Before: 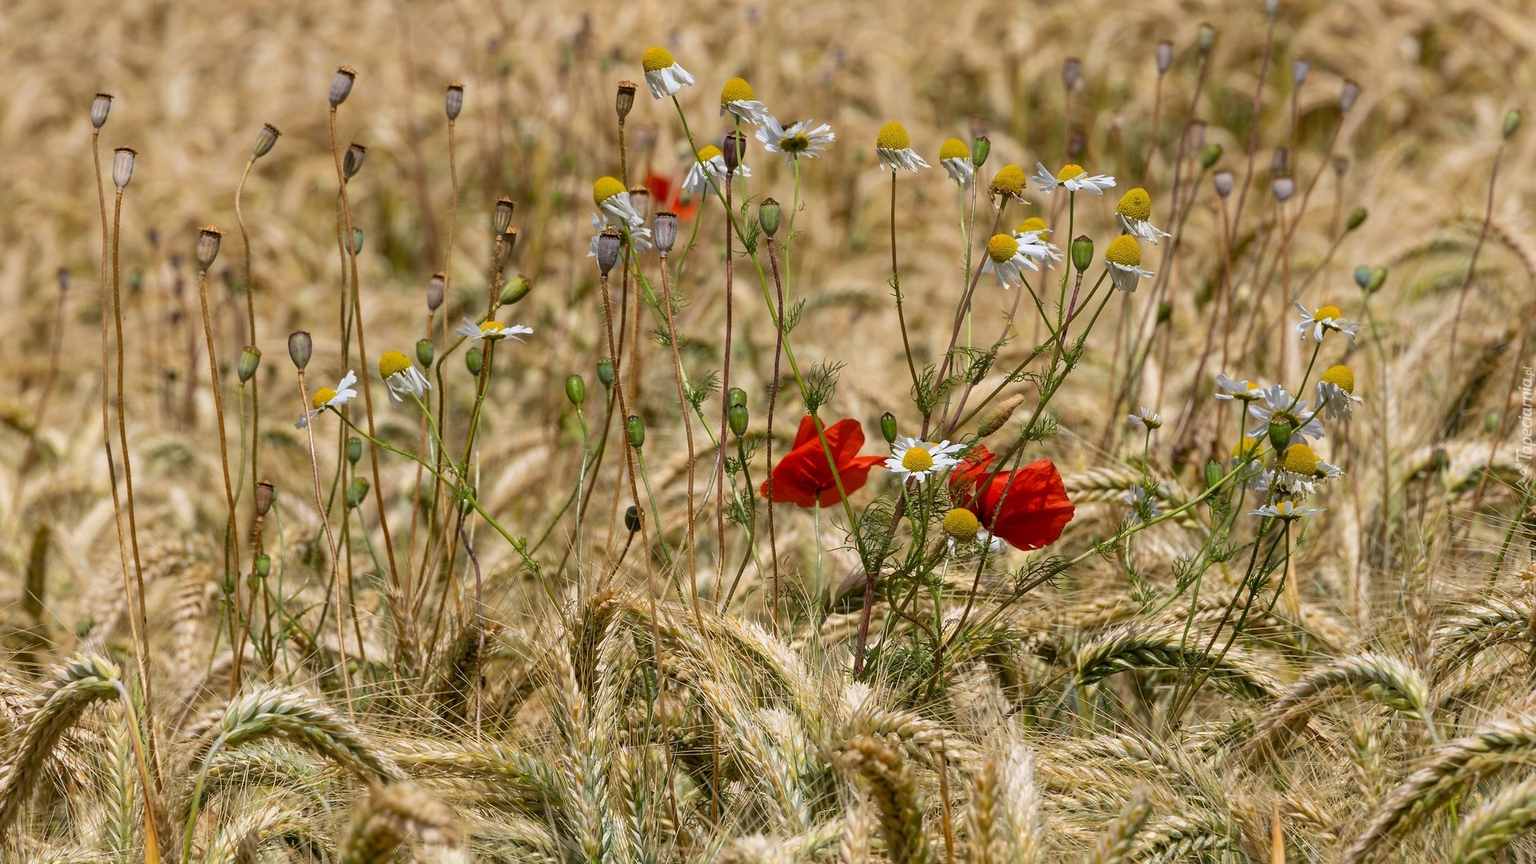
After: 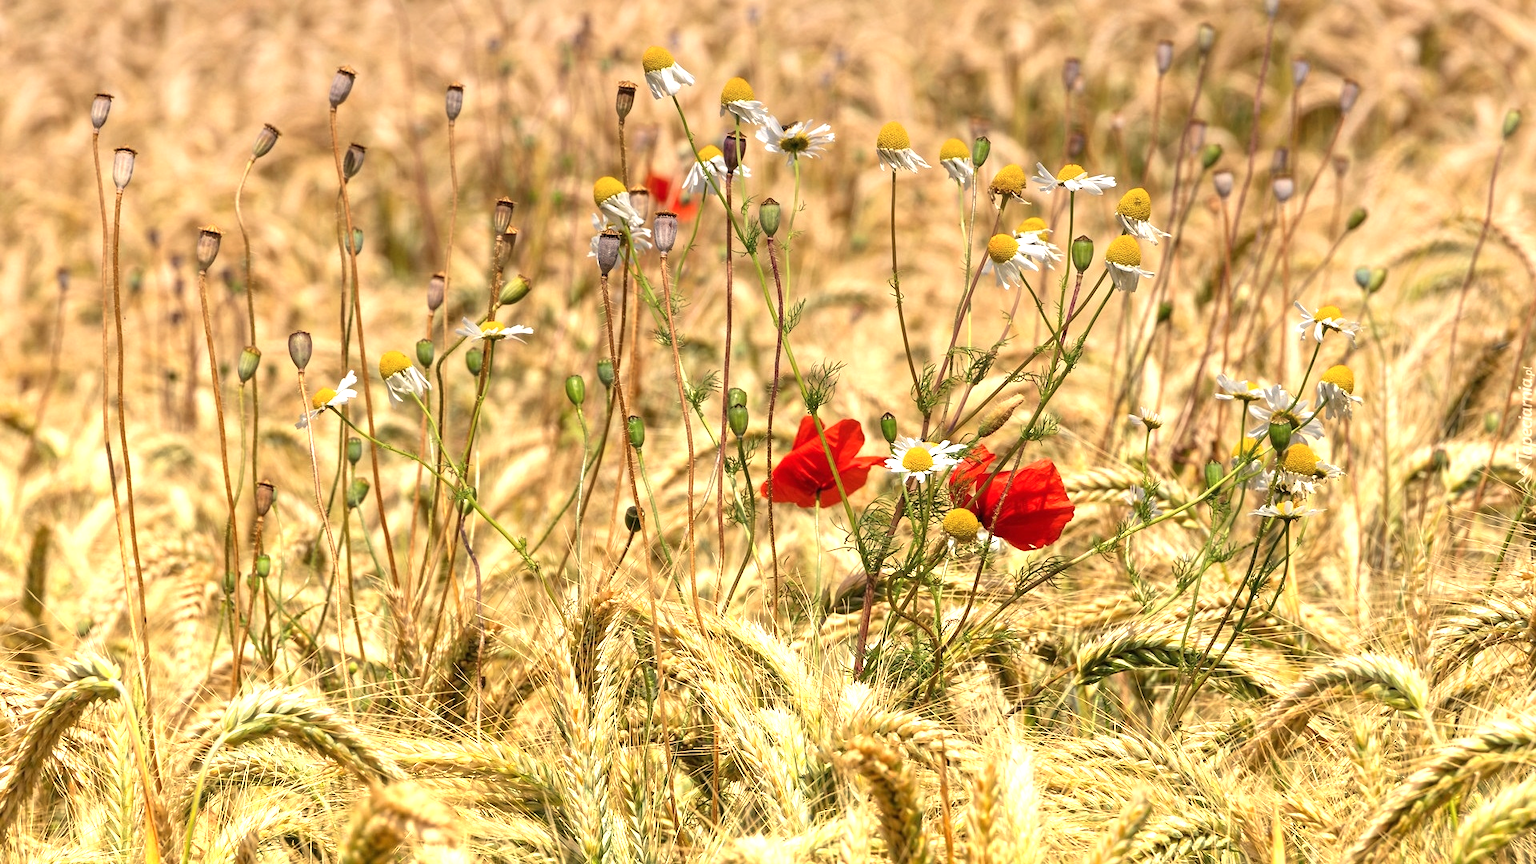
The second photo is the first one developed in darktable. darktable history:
graduated density: hue 238.83°, saturation 50%
white balance: red 1.08, blue 0.791
exposure: black level correction 0, exposure 1.379 EV, compensate exposure bias true, compensate highlight preservation false
